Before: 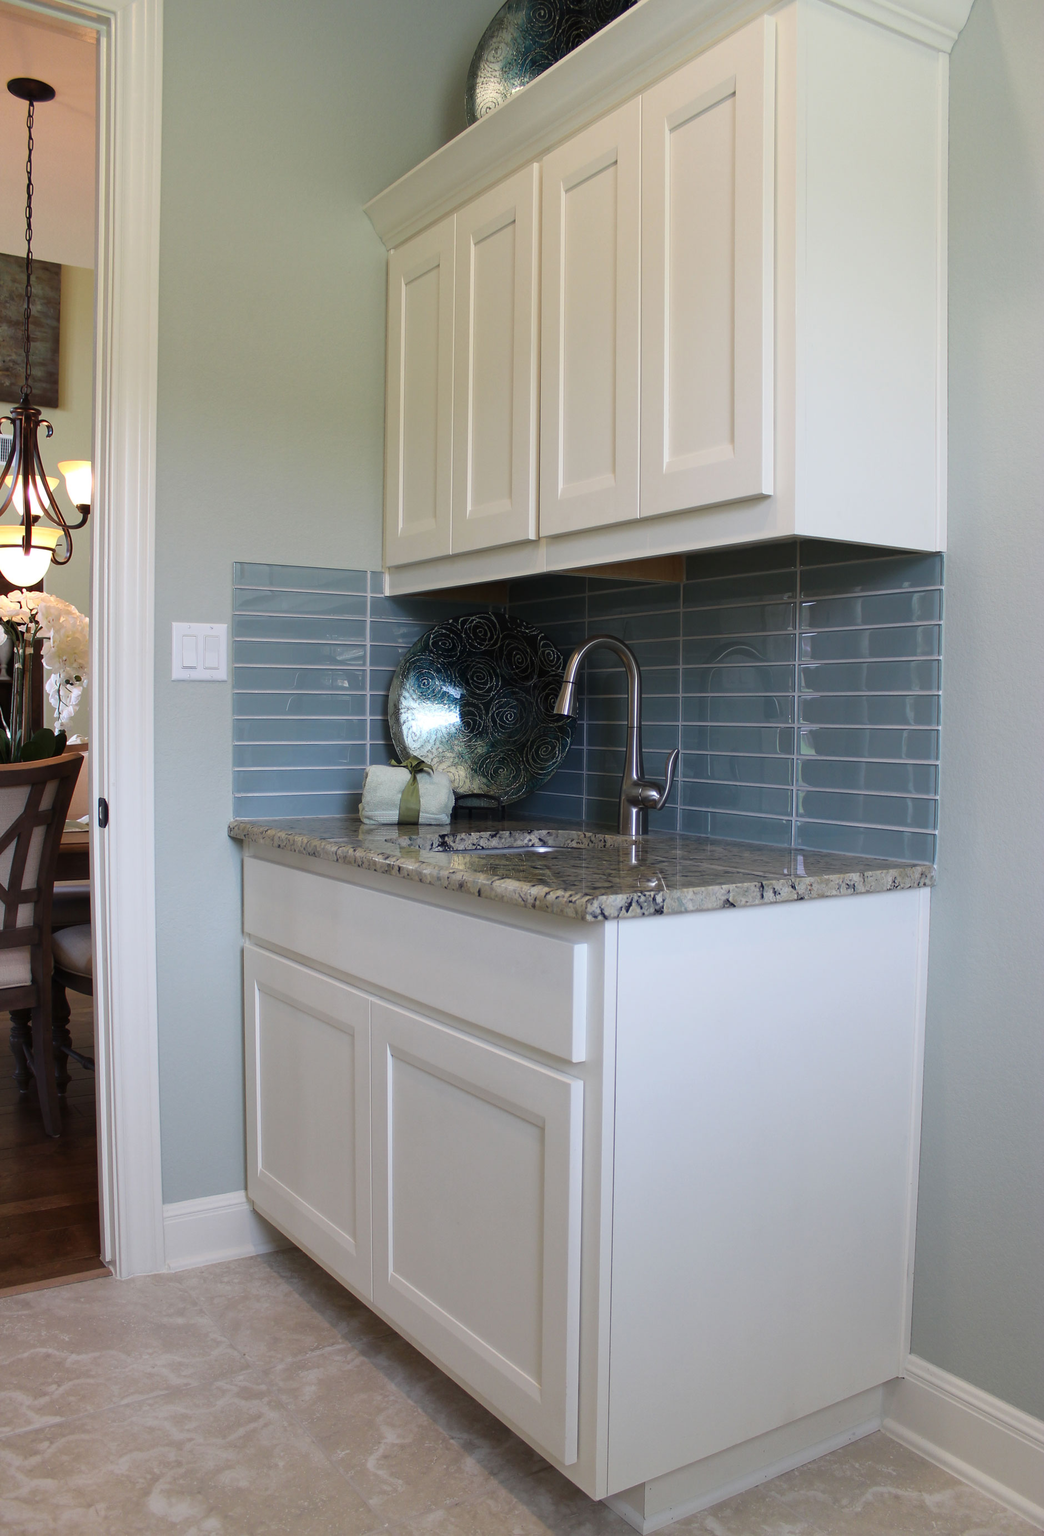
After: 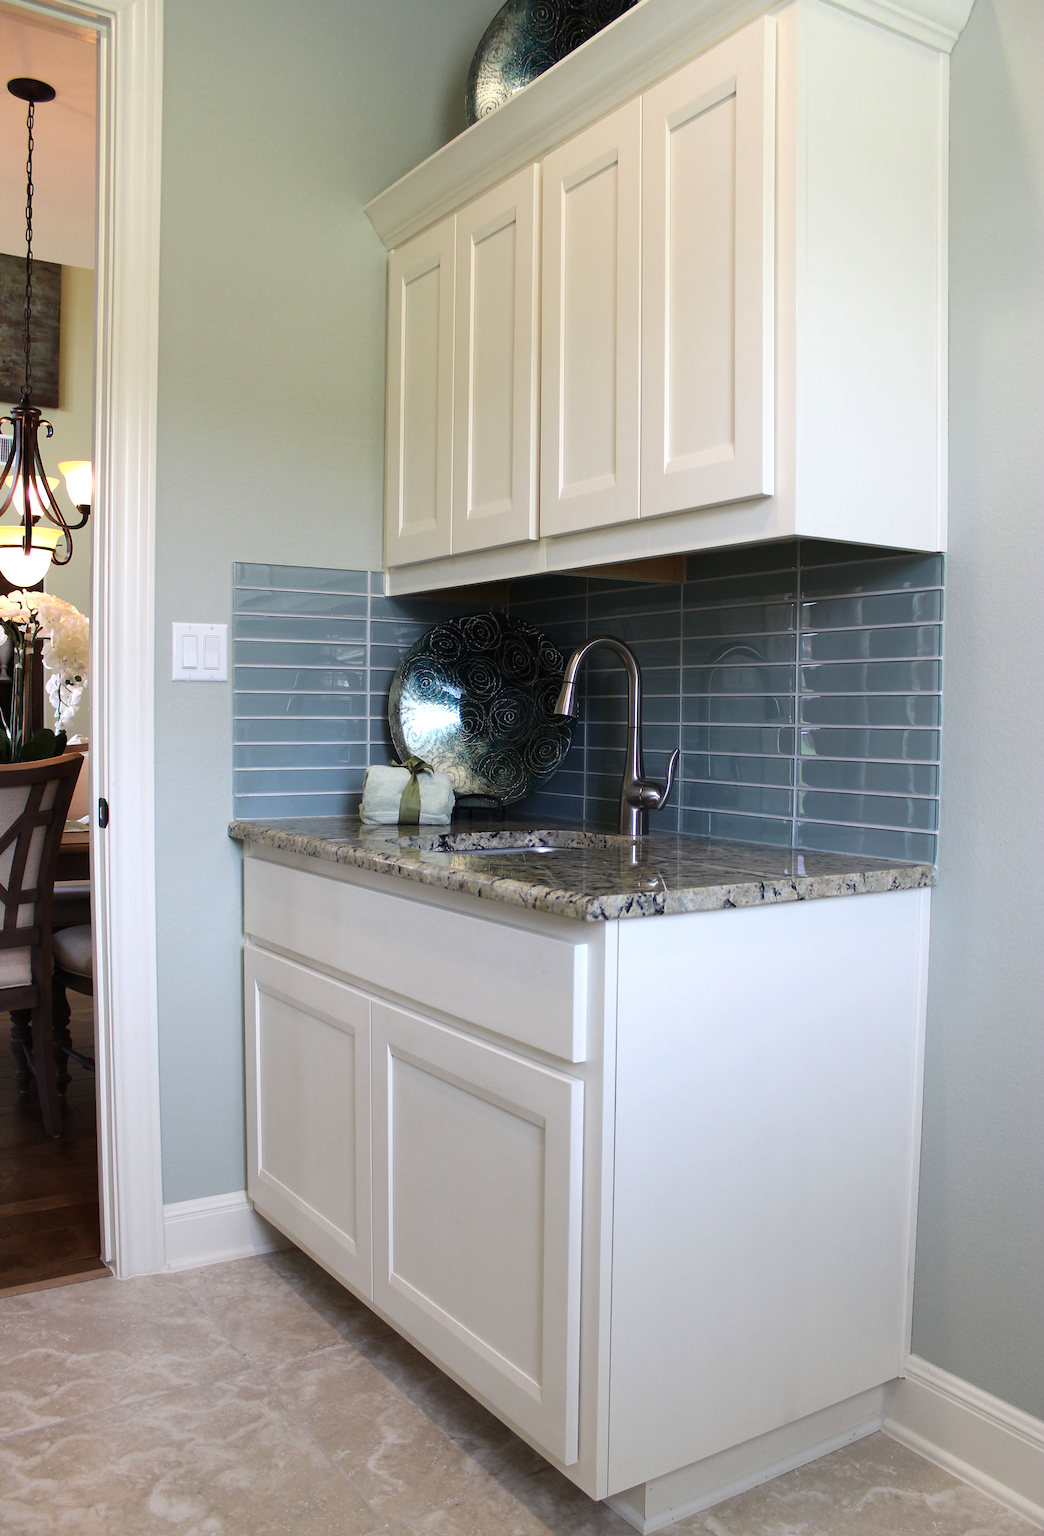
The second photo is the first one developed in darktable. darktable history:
vibrance: on, module defaults
tone equalizer: -8 EV -0.417 EV, -7 EV -0.389 EV, -6 EV -0.333 EV, -5 EV -0.222 EV, -3 EV 0.222 EV, -2 EV 0.333 EV, -1 EV 0.389 EV, +0 EV 0.417 EV, edges refinement/feathering 500, mask exposure compensation -1.57 EV, preserve details no
